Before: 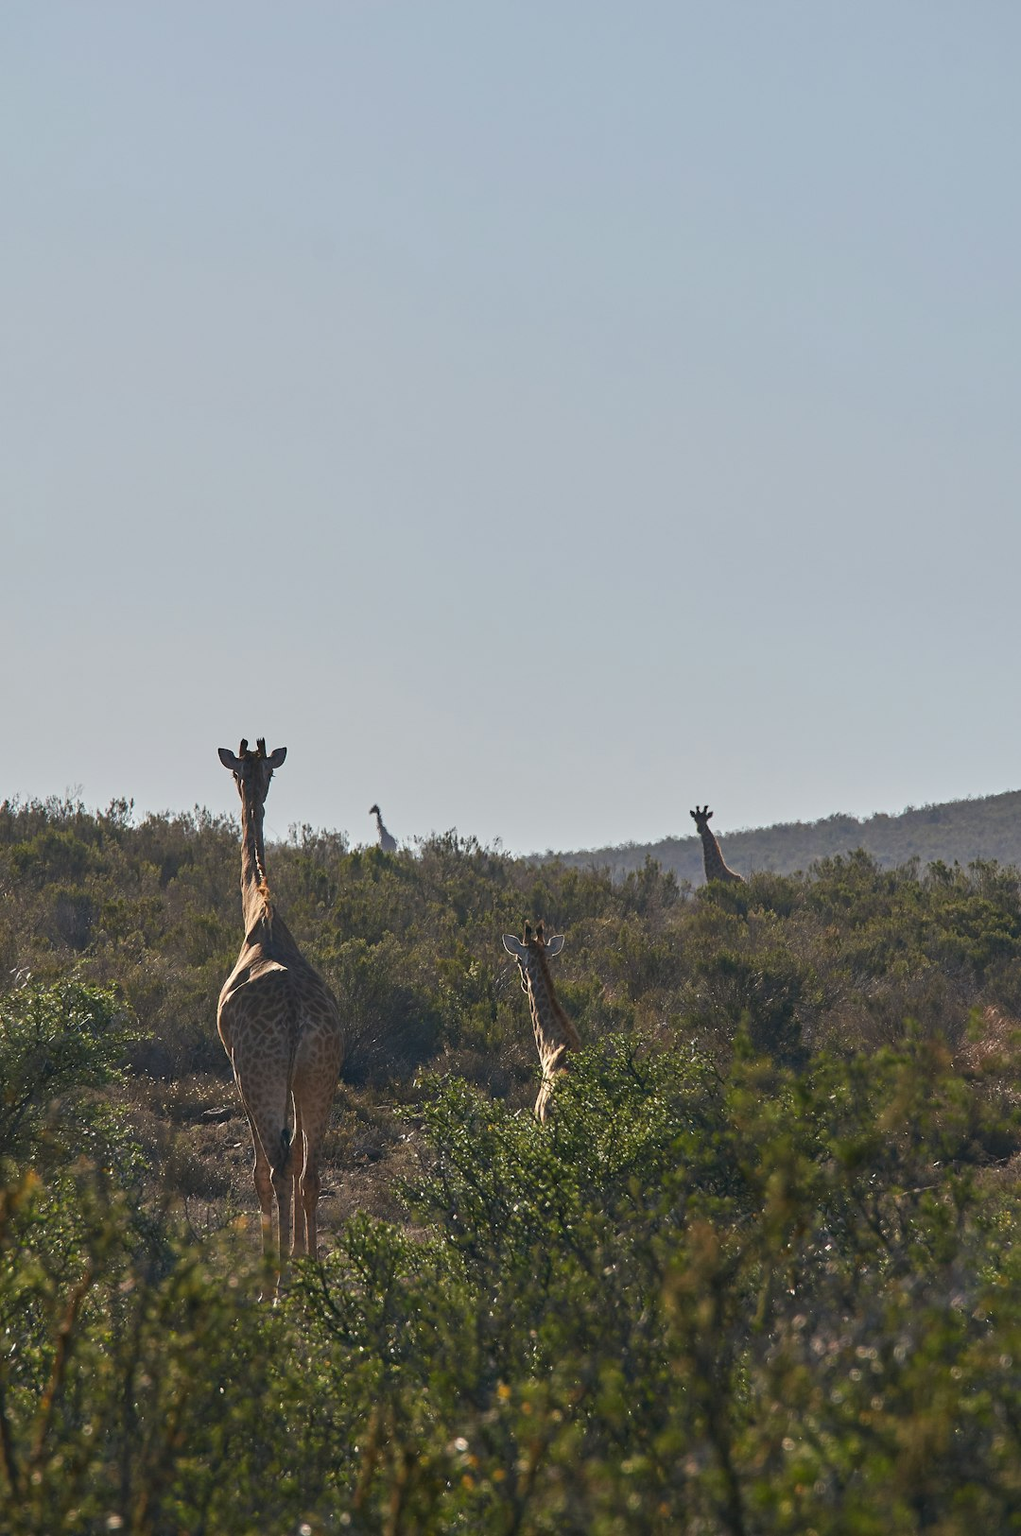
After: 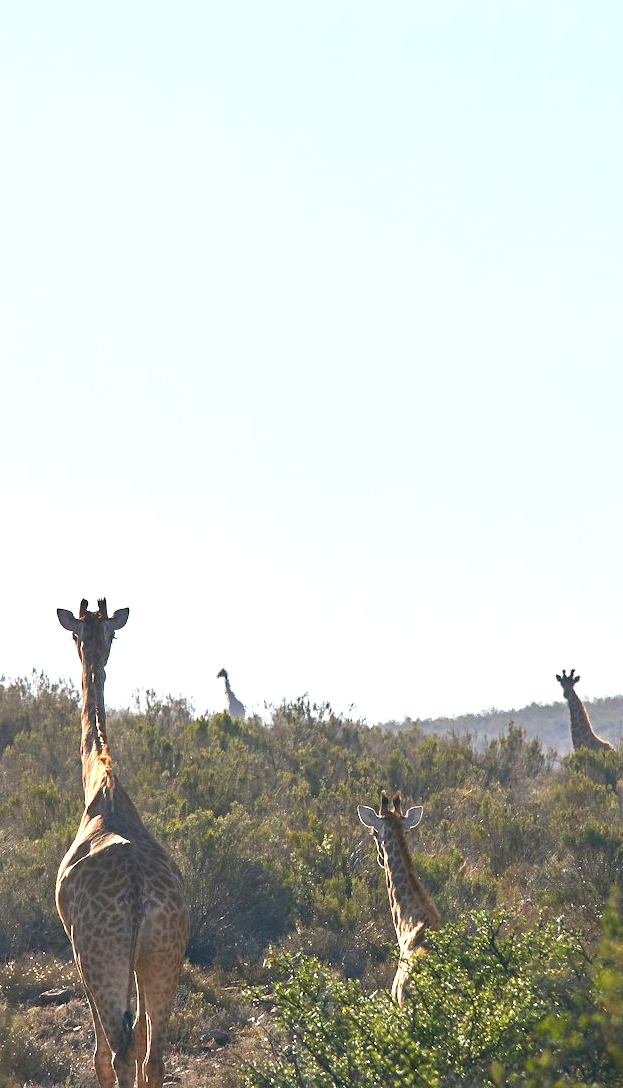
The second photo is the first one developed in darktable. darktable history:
exposure: exposure 1.064 EV, compensate highlight preservation false
crop: left 16.177%, top 11.284%, right 26.124%, bottom 20.782%
contrast brightness saturation: contrast 0.098, brightness 0.026, saturation 0.091
